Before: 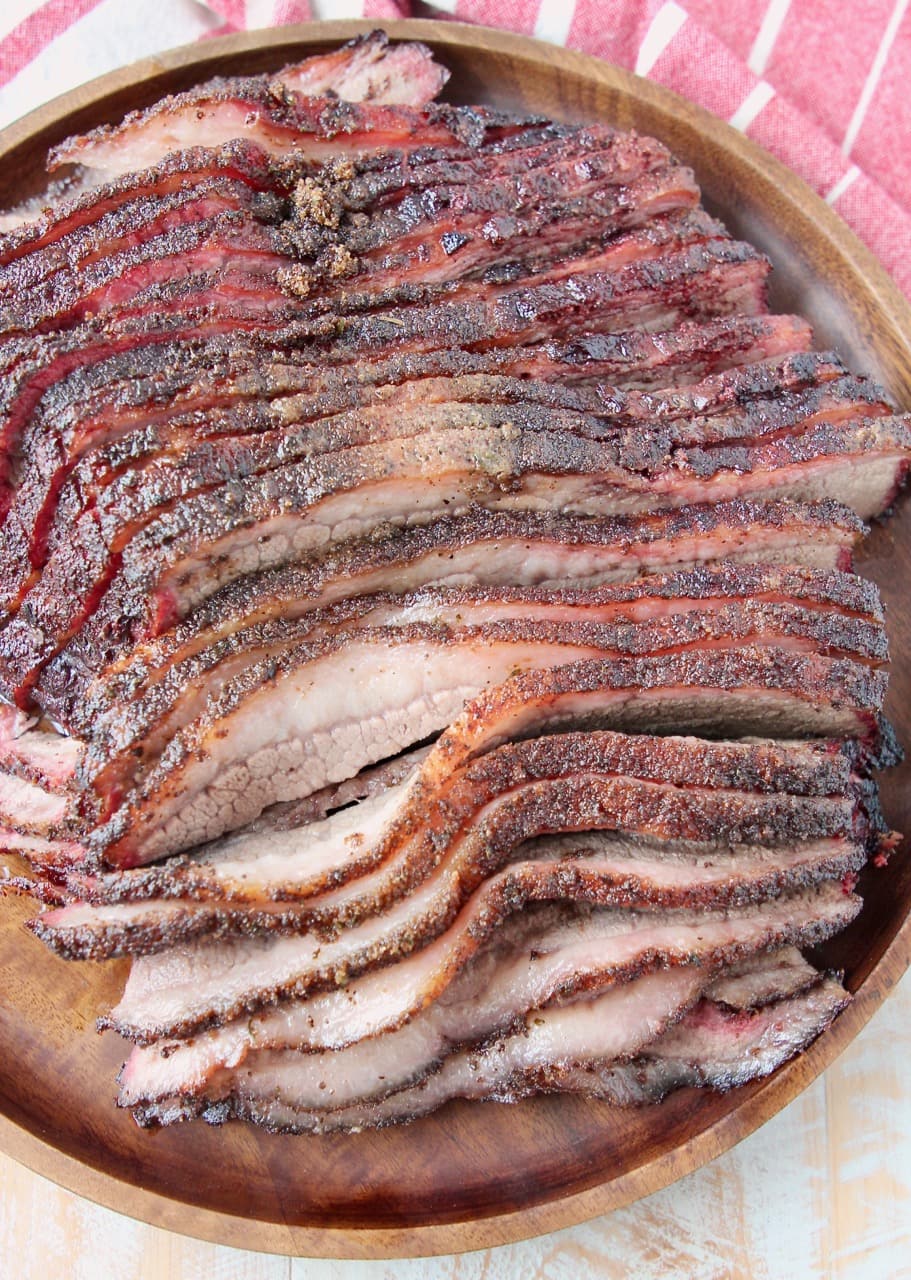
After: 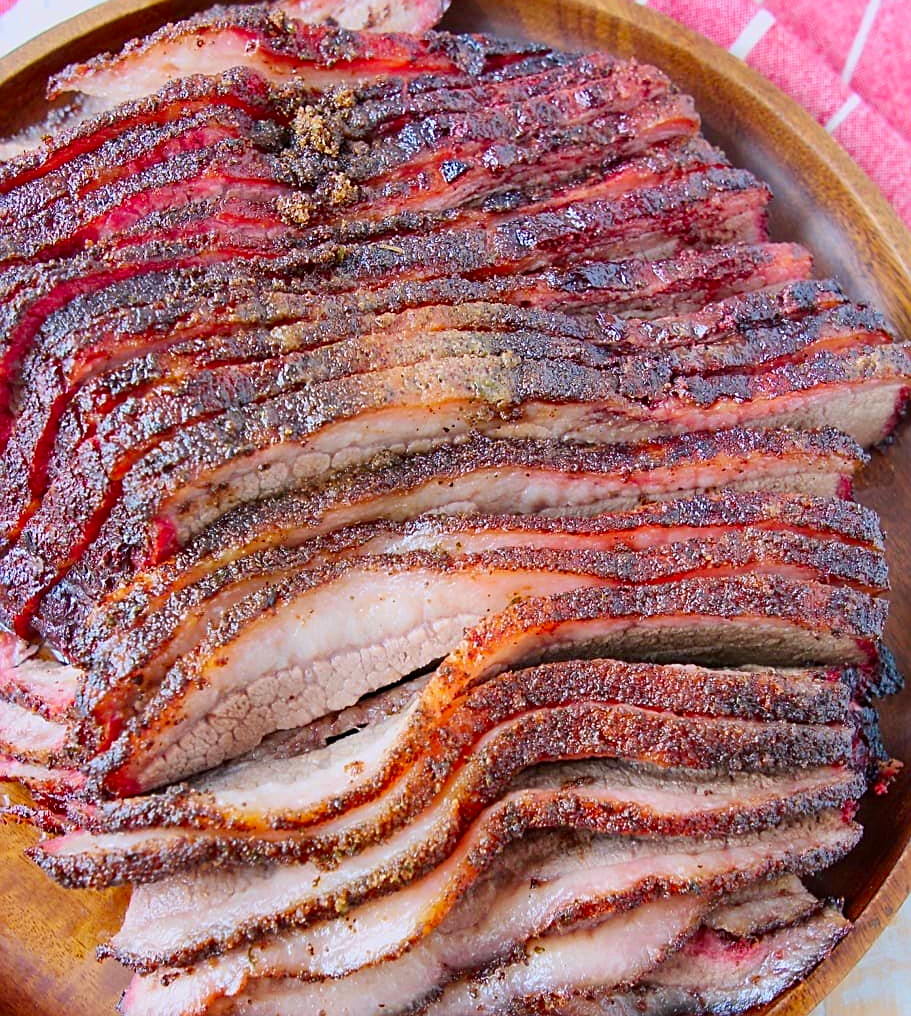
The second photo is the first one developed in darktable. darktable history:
sharpen: on, module defaults
exposure: exposure -0.157 EV, compensate highlight preservation false
rotate and perspective: crop left 0, crop top 0
color contrast: green-magenta contrast 1.55, blue-yellow contrast 1.83
crop and rotate: top 5.667%, bottom 14.937%
white balance: red 0.976, blue 1.04
